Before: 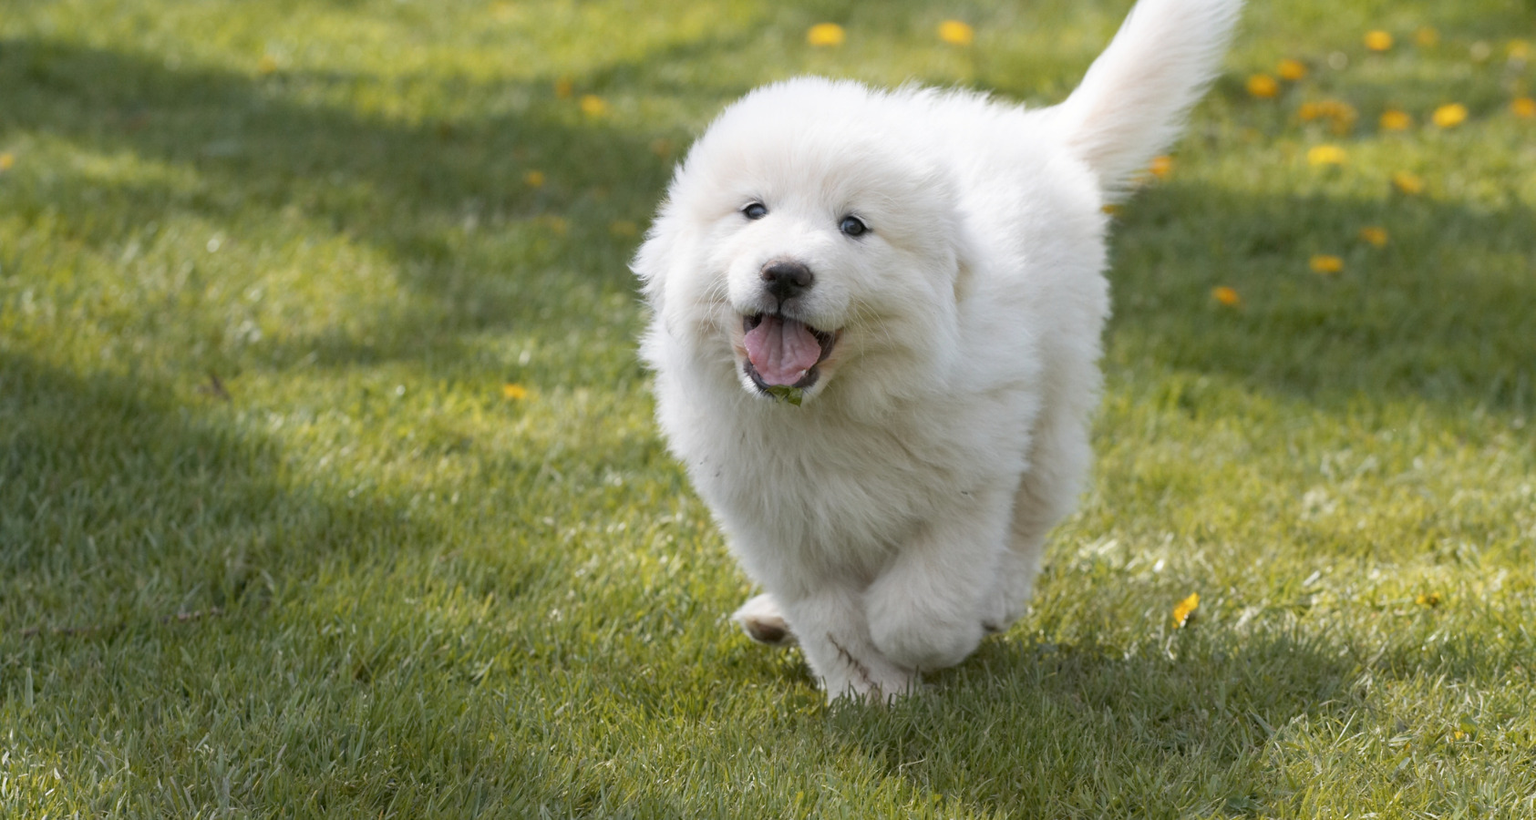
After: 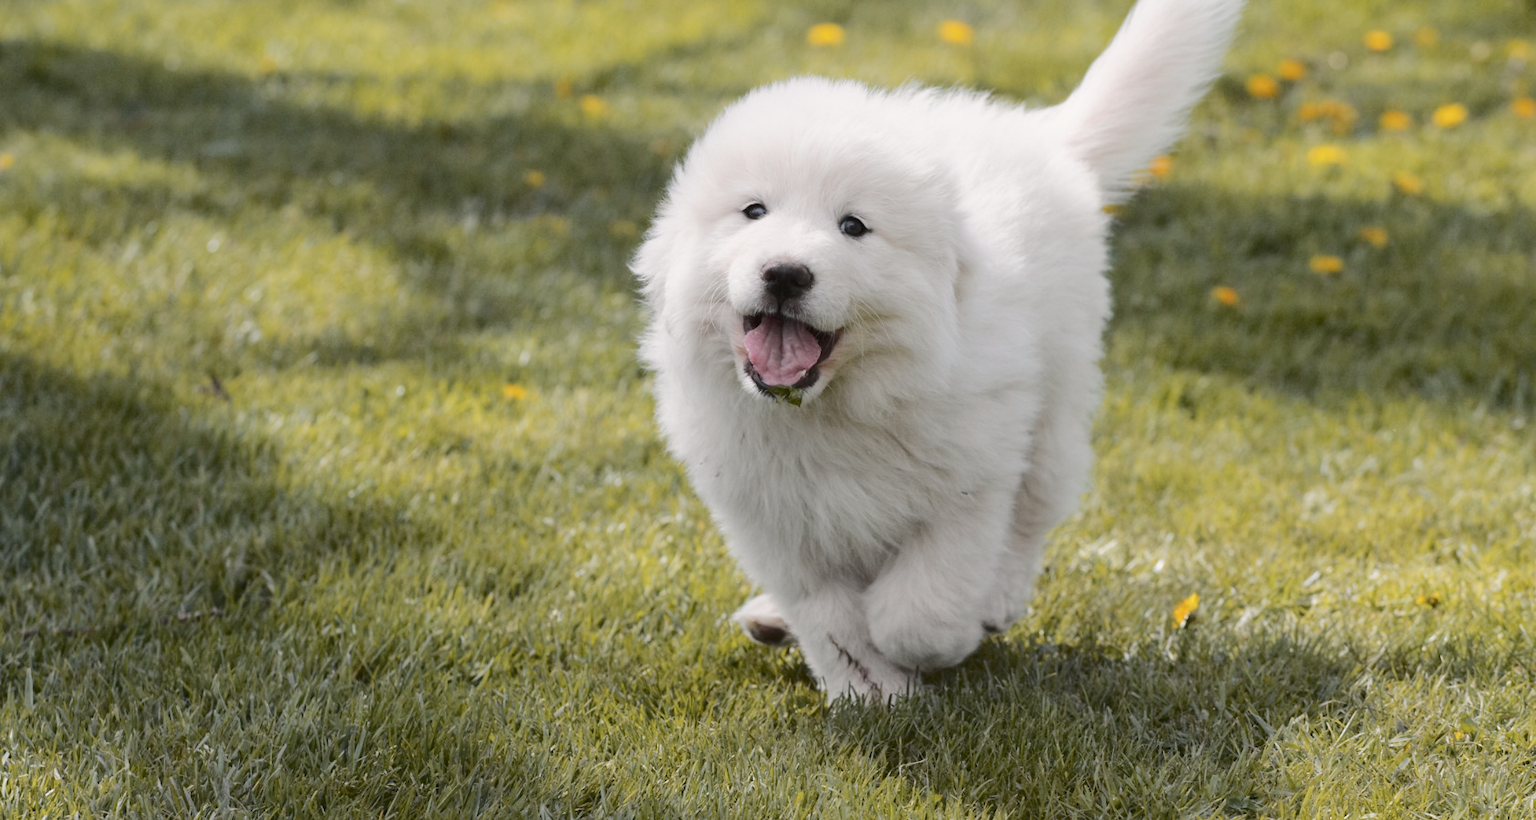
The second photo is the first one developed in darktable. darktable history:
tone curve: curves: ch0 [(0, 0.032) (0.094, 0.08) (0.265, 0.208) (0.41, 0.417) (0.485, 0.524) (0.638, 0.673) (0.845, 0.828) (0.994, 0.964)]; ch1 [(0, 0) (0.161, 0.092) (0.37, 0.302) (0.437, 0.456) (0.469, 0.482) (0.498, 0.504) (0.576, 0.583) (0.644, 0.638) (0.725, 0.765) (1, 1)]; ch2 [(0, 0) (0.352, 0.403) (0.45, 0.469) (0.502, 0.504) (0.54, 0.521) (0.589, 0.576) (1, 1)], color space Lab, independent channels, preserve colors none
